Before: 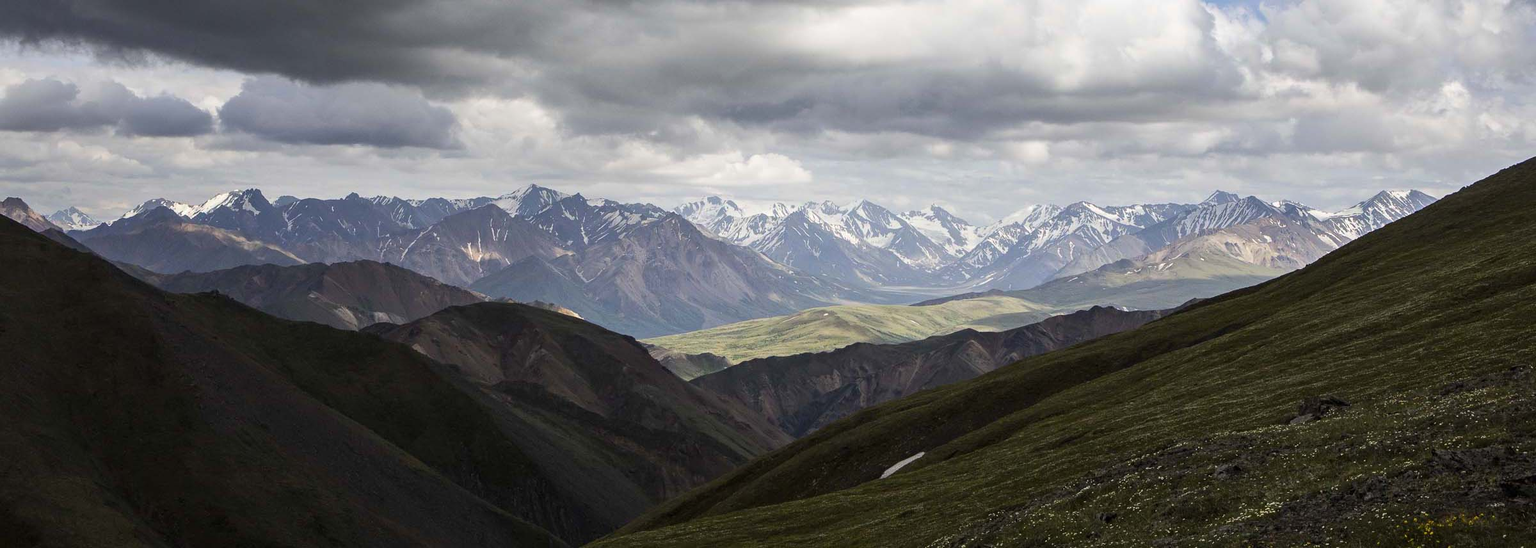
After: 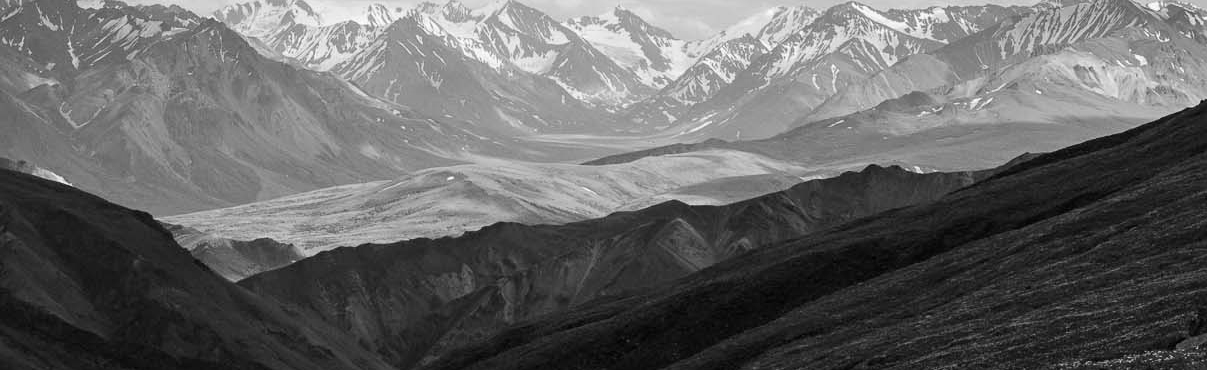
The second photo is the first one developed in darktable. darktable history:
color calibration: illuminant as shot in camera, x 0.379, y 0.396, temperature 4138.76 K
crop: left 35.03%, top 36.625%, right 14.663%, bottom 20.057%
contrast brightness saturation: contrast 0.04, saturation 0.16
color balance rgb: hue shift 180°, global vibrance 50%, contrast 0.32%
monochrome: a 1.94, b -0.638
